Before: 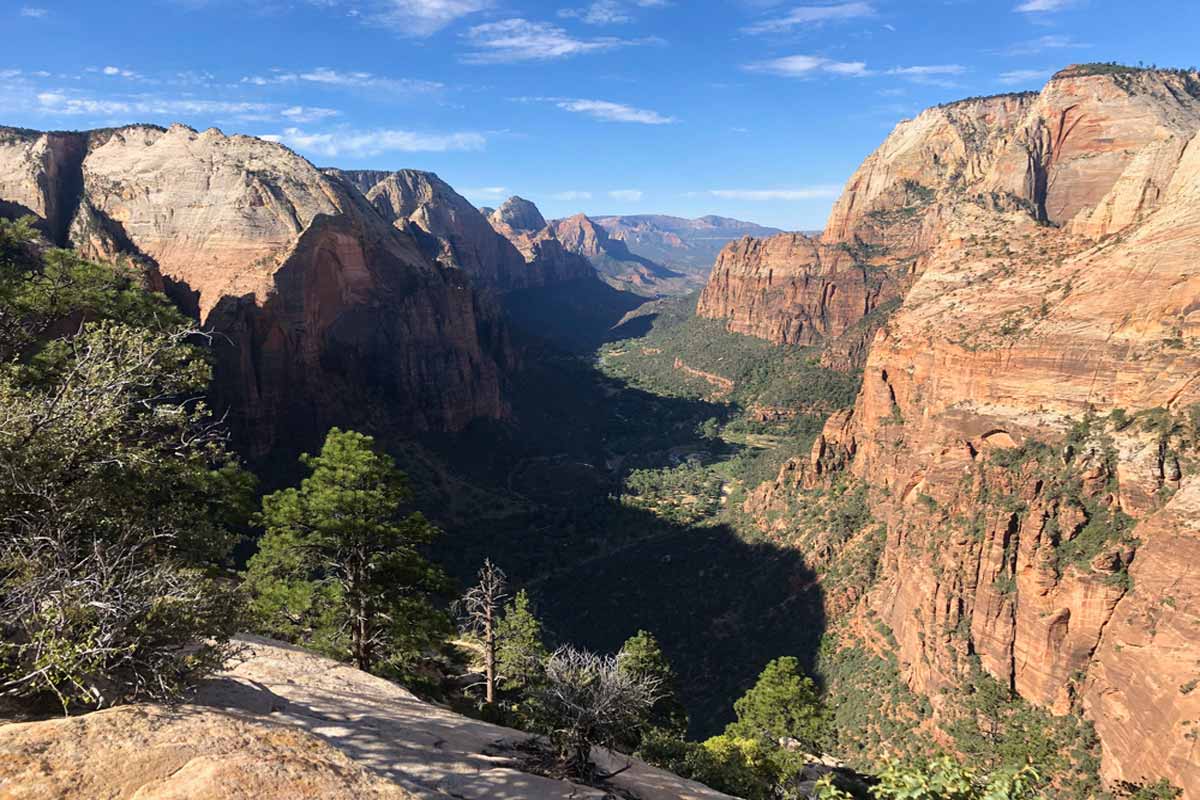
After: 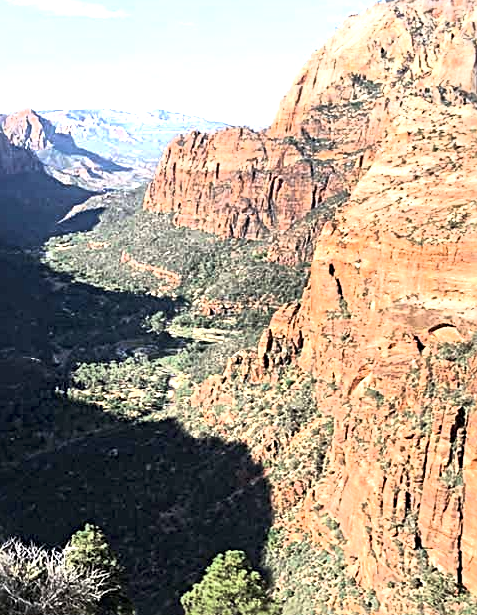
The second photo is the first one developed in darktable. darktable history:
sharpen: radius 3.949
local contrast: mode bilateral grid, contrast 20, coarseness 50, detail 148%, midtone range 0.2
crop: left 46.1%, top 13.283%, right 14.101%, bottom 9.808%
color balance rgb: perceptual saturation grading › global saturation 0.584%, perceptual brilliance grading › highlights 13.843%, perceptual brilliance grading › shadows -19.165%
exposure: black level correction 0.001, exposure 0.499 EV, compensate highlight preservation false
base curve: curves: ch0 [(0, 0) (0.557, 0.834) (1, 1)]
color zones: curves: ch0 [(0, 0.5) (0.125, 0.4) (0.25, 0.5) (0.375, 0.4) (0.5, 0.4) (0.625, 0.6) (0.75, 0.6) (0.875, 0.5)]; ch1 [(0, 0.35) (0.125, 0.45) (0.25, 0.35) (0.375, 0.35) (0.5, 0.35) (0.625, 0.35) (0.75, 0.45) (0.875, 0.35)]; ch2 [(0, 0.6) (0.125, 0.5) (0.25, 0.5) (0.375, 0.6) (0.5, 0.6) (0.625, 0.5) (0.75, 0.5) (0.875, 0.5)]
